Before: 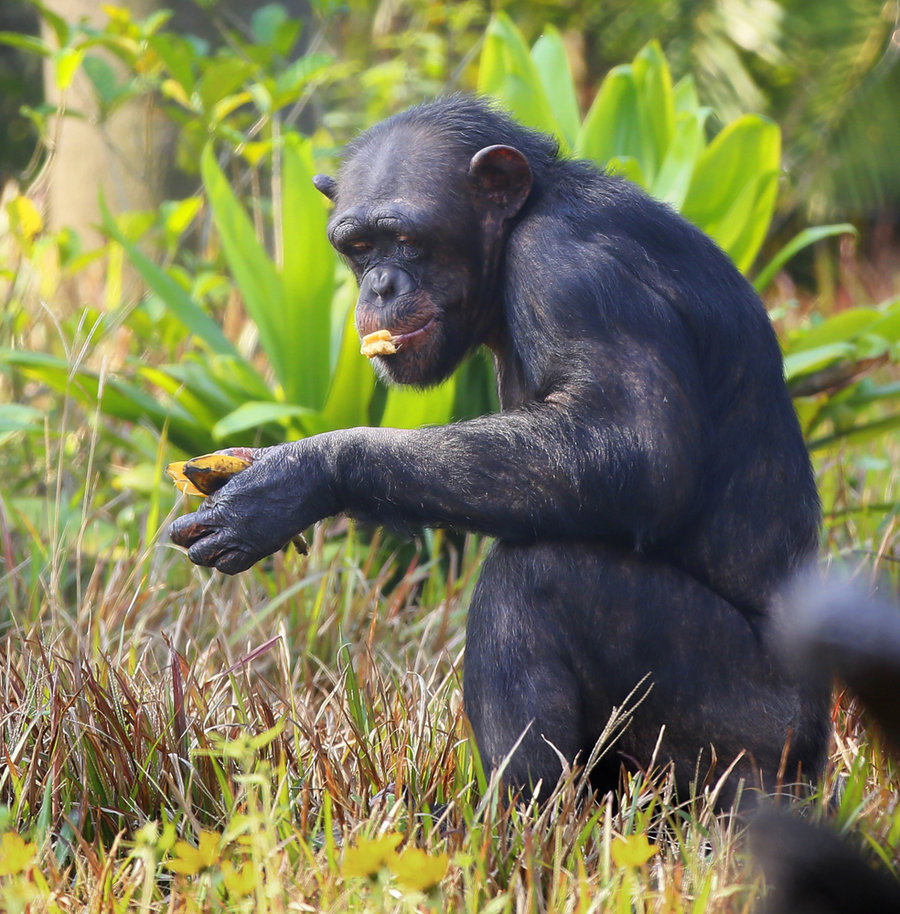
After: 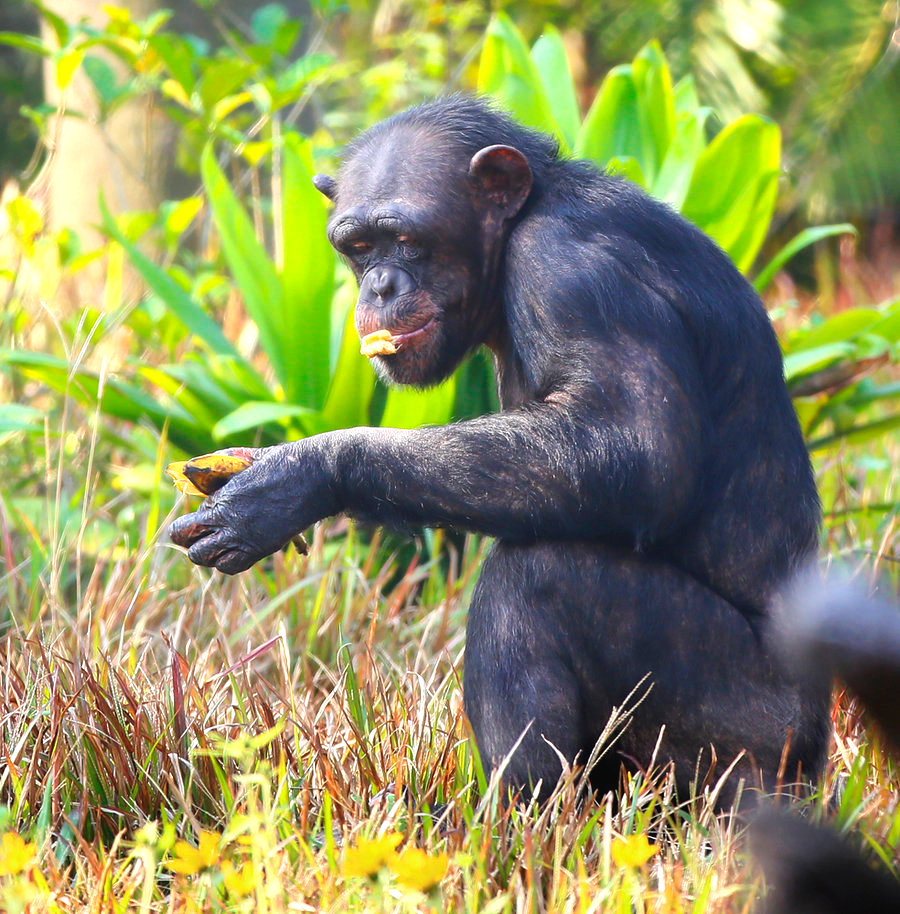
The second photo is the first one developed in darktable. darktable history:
exposure: black level correction -0.002, exposure 0.538 EV, compensate highlight preservation false
